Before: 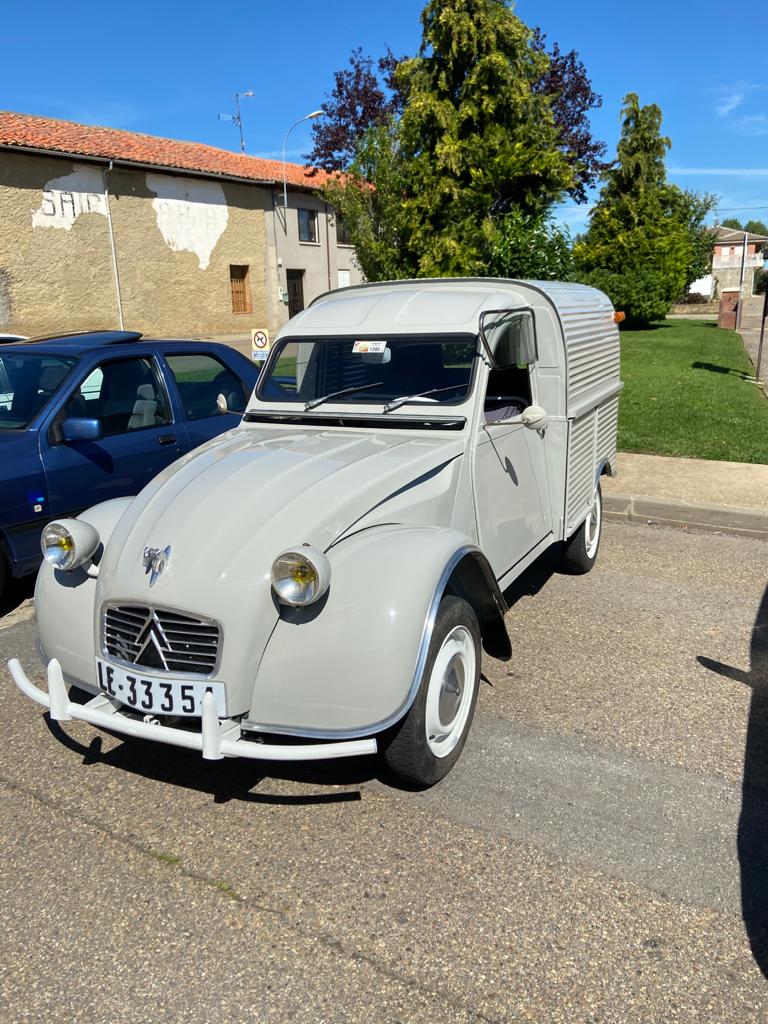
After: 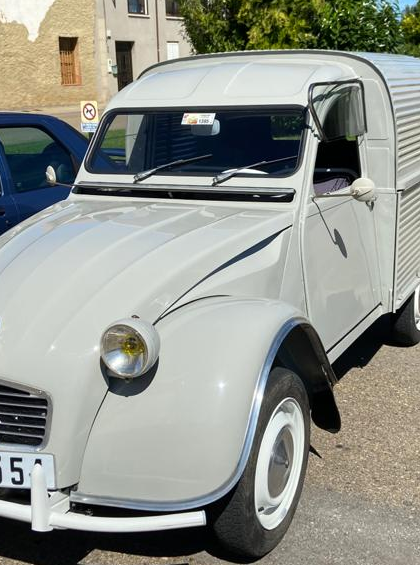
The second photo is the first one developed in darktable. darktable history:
crop and rotate: left 22.276%, top 22.363%, right 22.979%, bottom 22.385%
